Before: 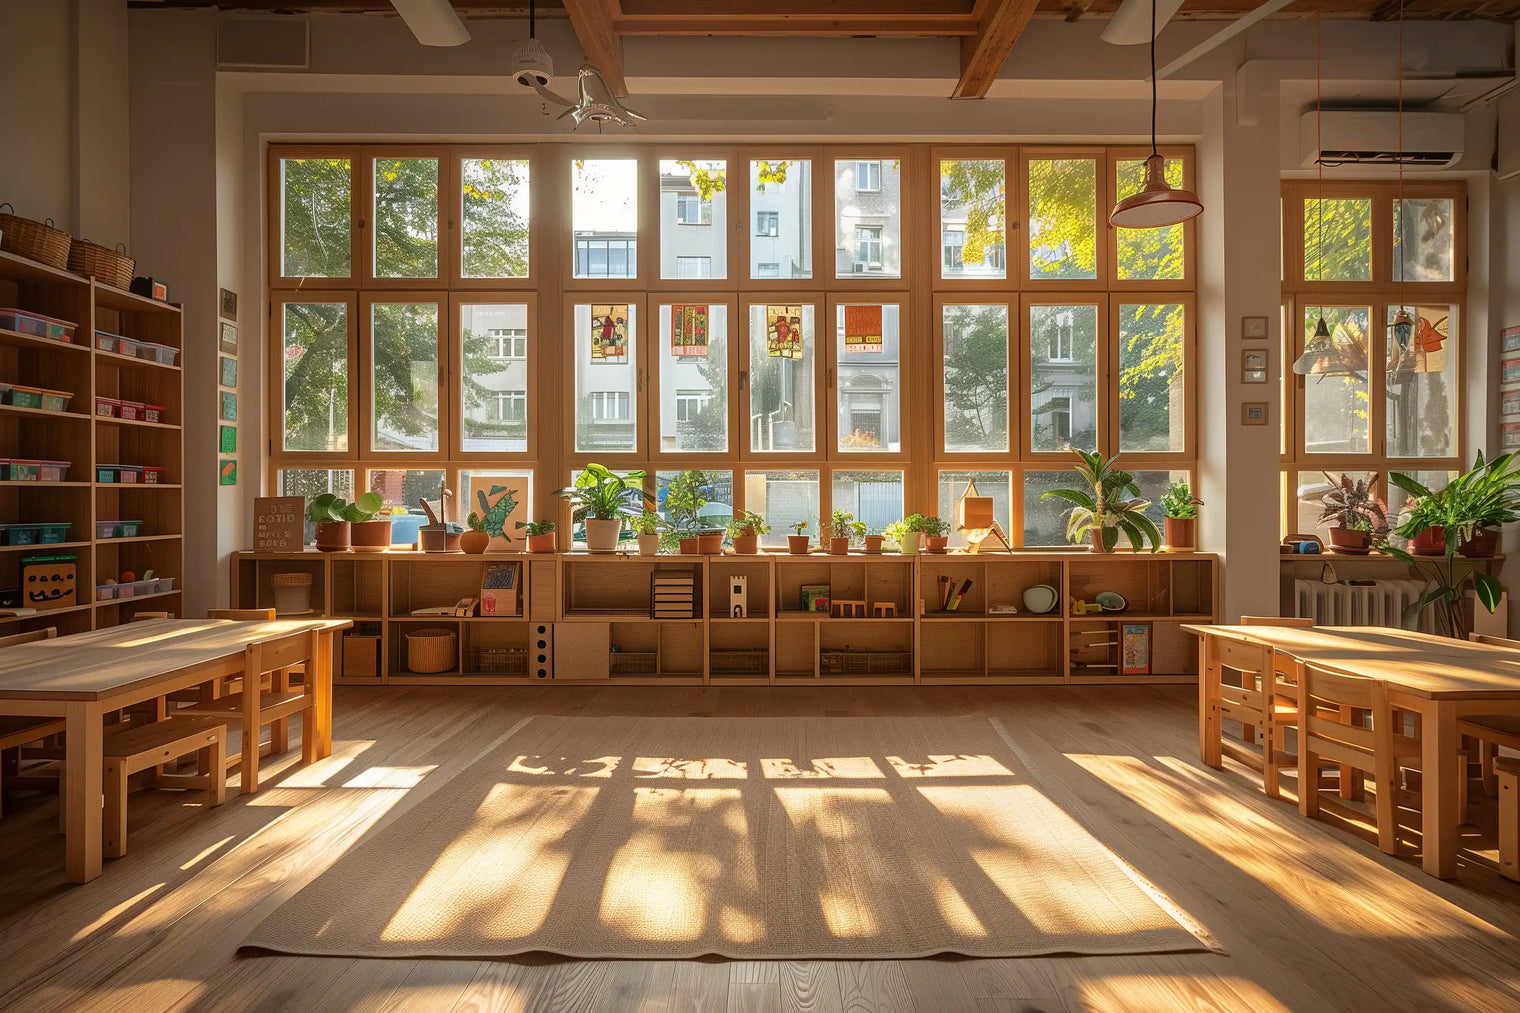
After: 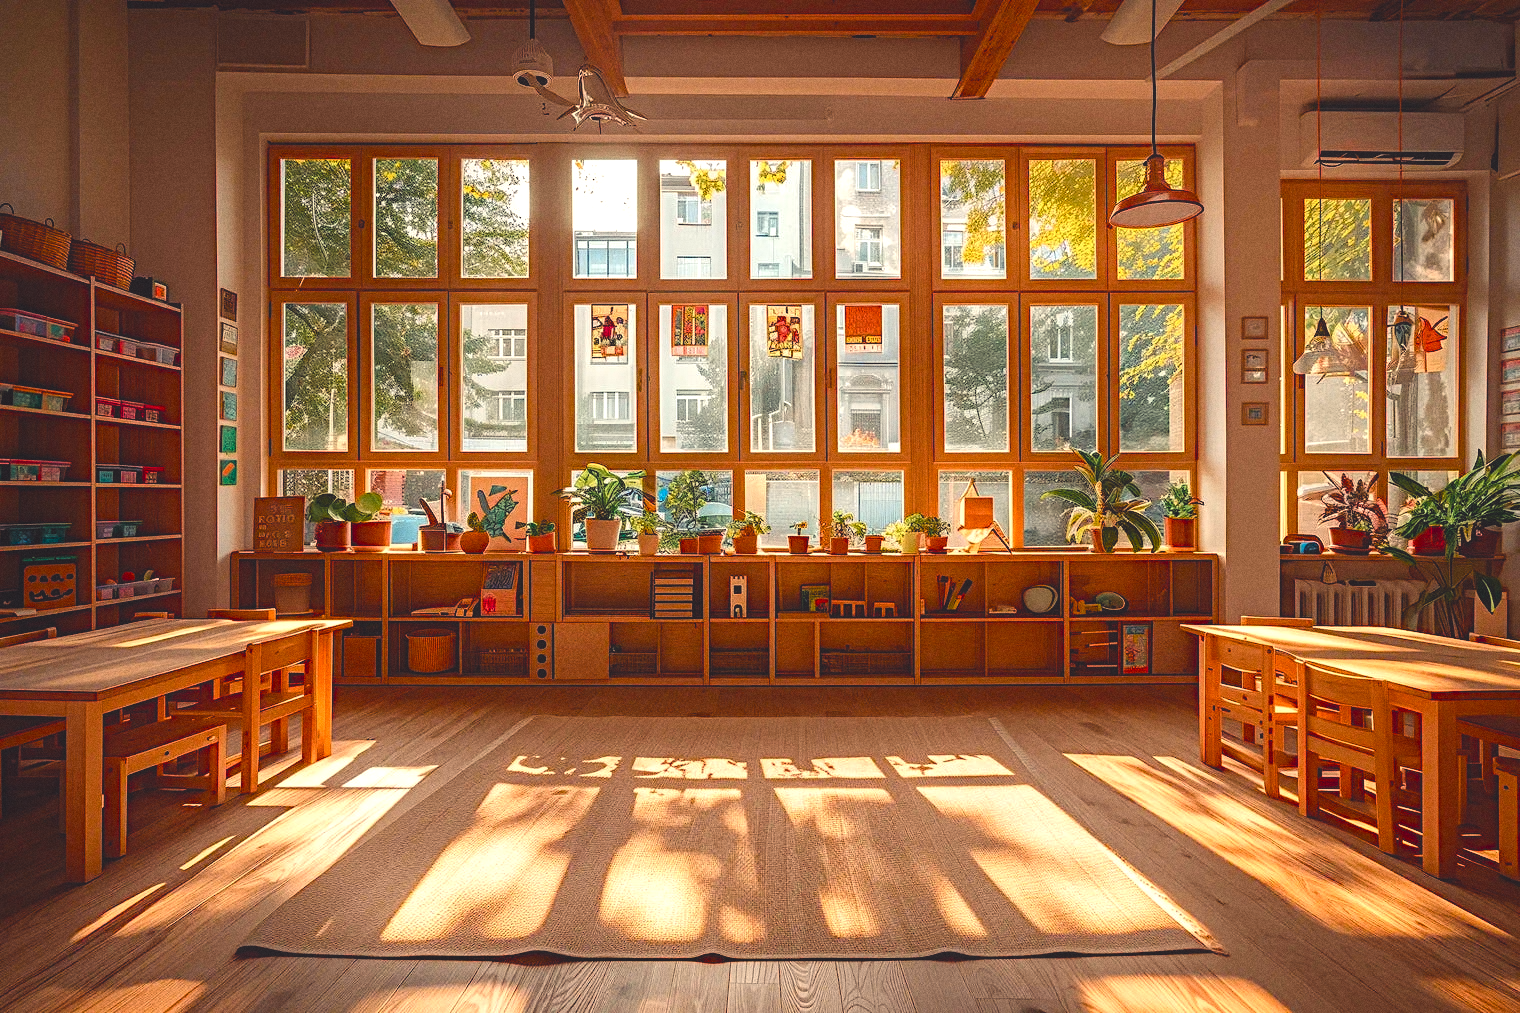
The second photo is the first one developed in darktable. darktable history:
contrast equalizer "negative clarity": octaves 7, y [[0.6 ×6], [0.55 ×6], [0 ×6], [0 ×6], [0 ×6]], mix -0.3
diffuse or sharpen "_builtin_sharpen demosaicing | AA filter": edge sensitivity 1, 1st order anisotropy 100%, 2nd order anisotropy 100%, 3rd order anisotropy 100%, 4th order anisotropy 100%, 1st order speed -25%, 2nd order speed -25%, 3rd order speed -25%, 4th order speed -25%
diffuse or sharpen "bloom 20%": radius span 32, 1st order speed 50%, 2nd order speed 50%, 3rd order speed 50%, 4th order speed 50% | blend: blend mode normal, opacity 20%; mask: uniform (no mask)
grain "film": coarseness 0.09 ISO
rgb primaries "creative | pacific": red hue -0.042, red purity 1.1, green hue 0.047, green purity 1.12, blue hue -0.089, blue purity 0.88
tone equalizer "_builtin_contrast tone curve | soft": -8 EV -0.417 EV, -7 EV -0.389 EV, -6 EV -0.333 EV, -5 EV -0.222 EV, -3 EV 0.222 EV, -2 EV 0.333 EV, -1 EV 0.389 EV, +0 EV 0.417 EV, edges refinement/feathering 500, mask exposure compensation -1.57 EV, preserve details no
color equalizer "creative | pacific": saturation › orange 1.03, saturation › yellow 0.883, saturation › green 0.883, saturation › blue 1.08, saturation › magenta 1.05, hue › orange -4.88, hue › green 8.78, brightness › red 1.06, brightness › orange 1.08, brightness › yellow 0.916, brightness › green 0.916, brightness › cyan 1.04, brightness › blue 1.12, brightness › magenta 1.07 | blend: blend mode normal, opacity 100%; mask: uniform (no mask)
color balance rgb "creative | pacific film": shadows lift › chroma 3%, shadows lift › hue 280.8°, power › hue 330°, highlights gain › chroma 3%, highlights gain › hue 75.6°, global offset › luminance 1.5%, perceptual saturation grading › global saturation 20%, perceptual saturation grading › highlights -25%, perceptual saturation grading › shadows 50%, global vibrance 30%
